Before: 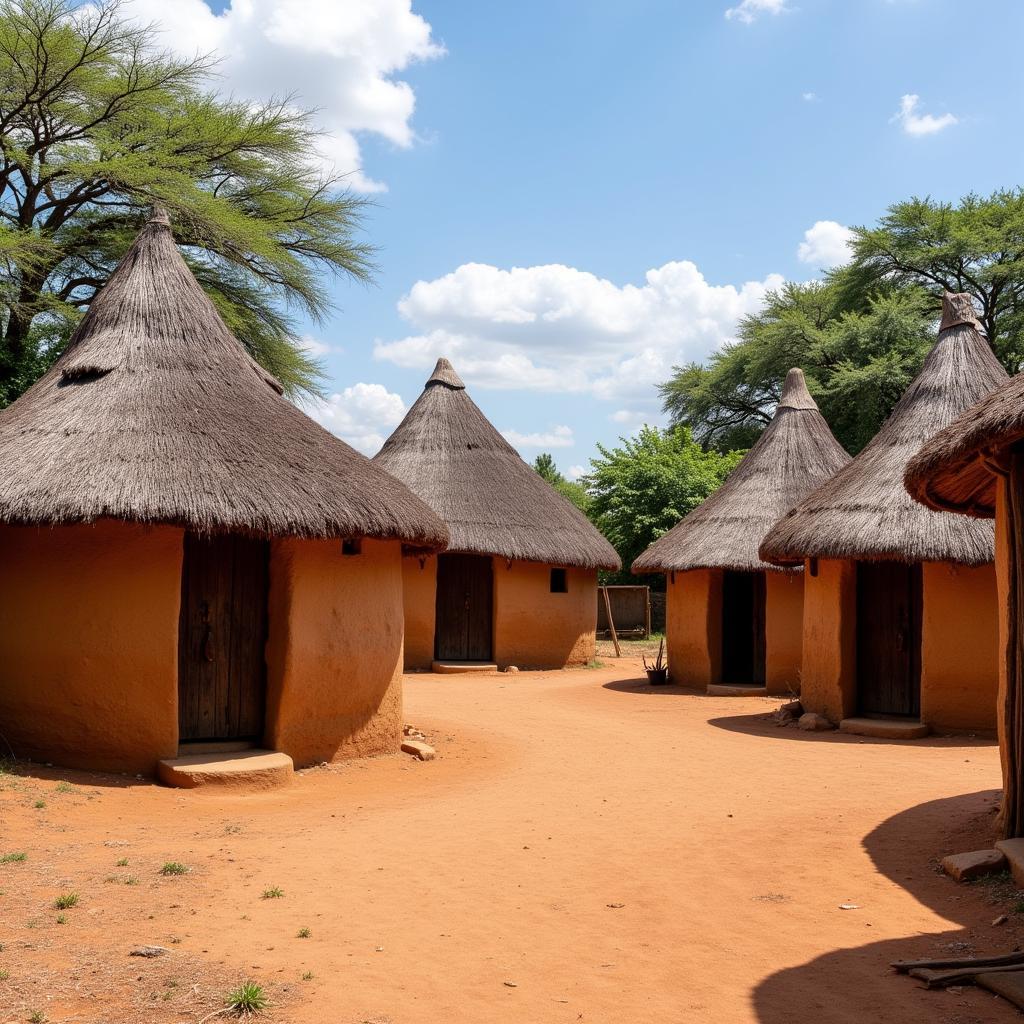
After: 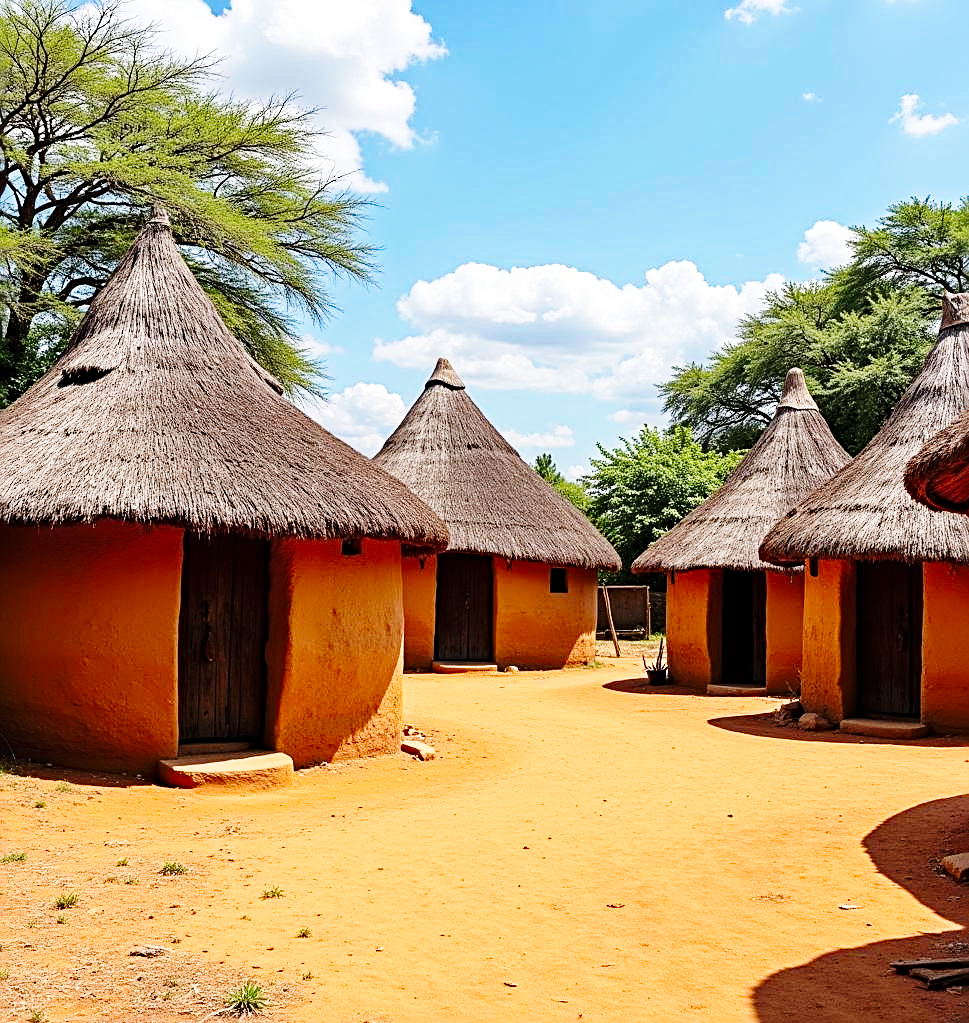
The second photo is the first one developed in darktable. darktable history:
haze removal: strength 0.521, distance 0.922, adaptive false
crop and rotate: right 5.292%
sharpen: radius 2.632, amount 0.658
base curve: curves: ch0 [(0, 0) (0.028, 0.03) (0.121, 0.232) (0.46, 0.748) (0.859, 0.968) (1, 1)], preserve colors none
